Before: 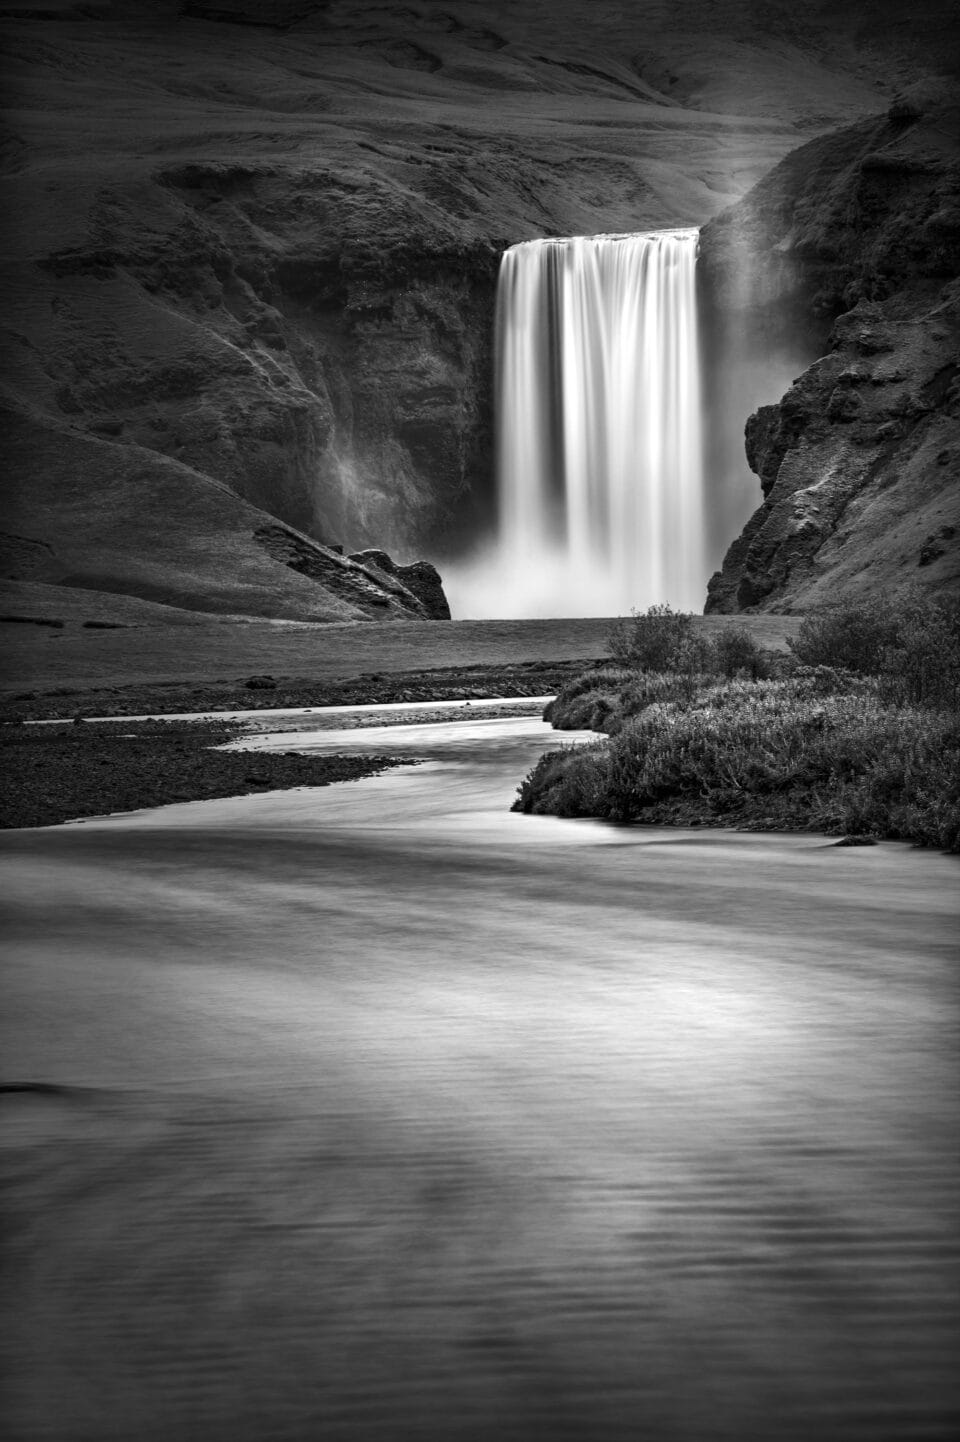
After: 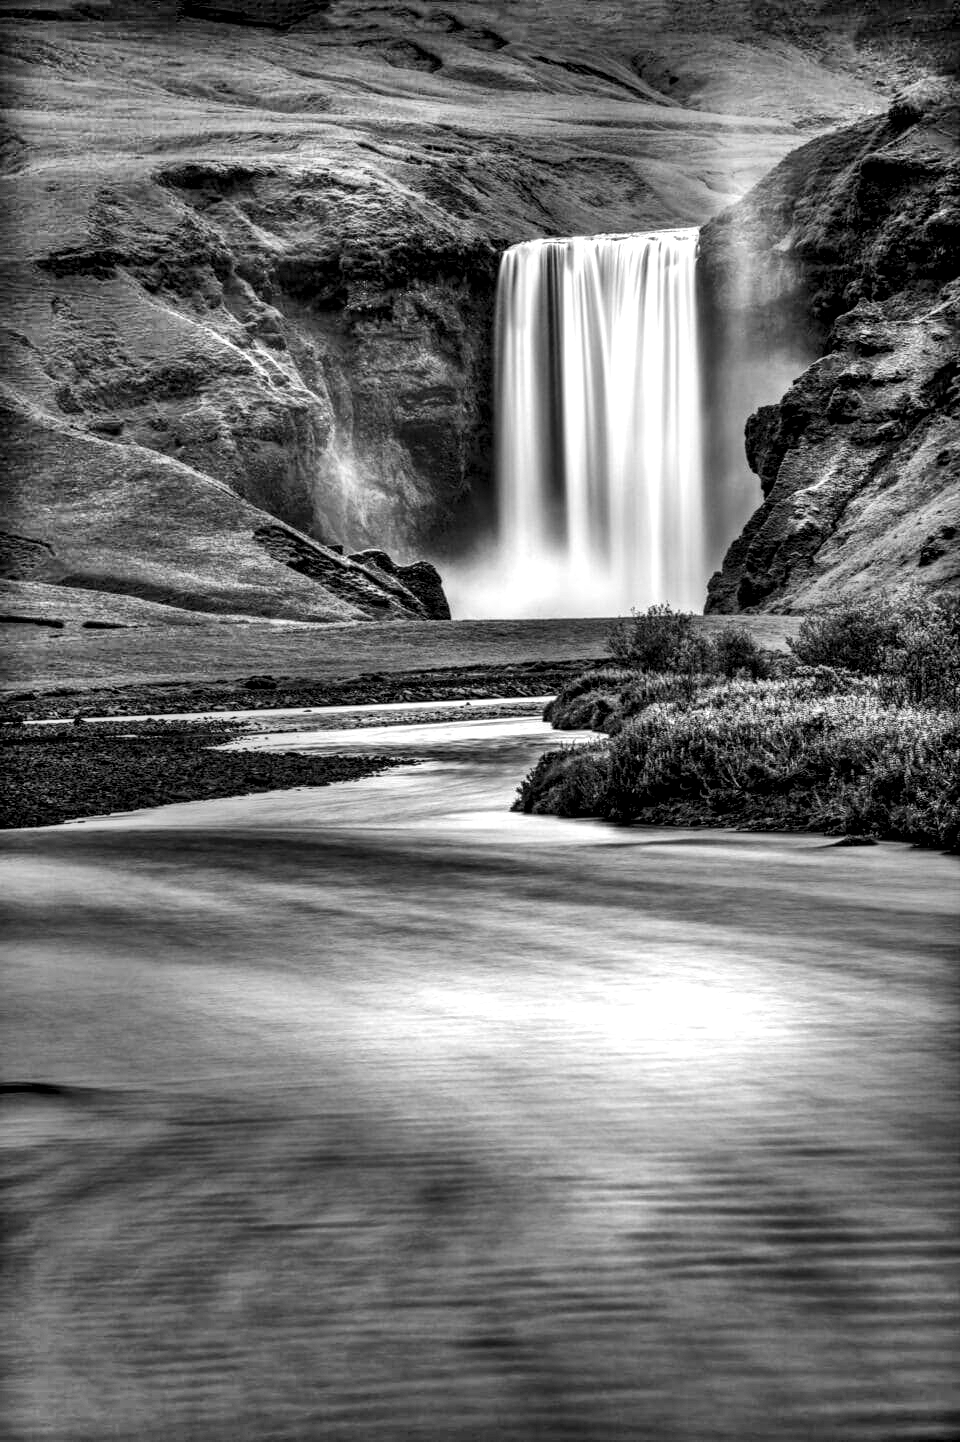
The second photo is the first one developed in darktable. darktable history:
local contrast: highlights 19%, detail 186%
shadows and highlights: shadows 75, highlights -25, soften with gaussian
color balance rgb: perceptual saturation grading › global saturation 20%, global vibrance 20%
color contrast: green-magenta contrast 0.81
